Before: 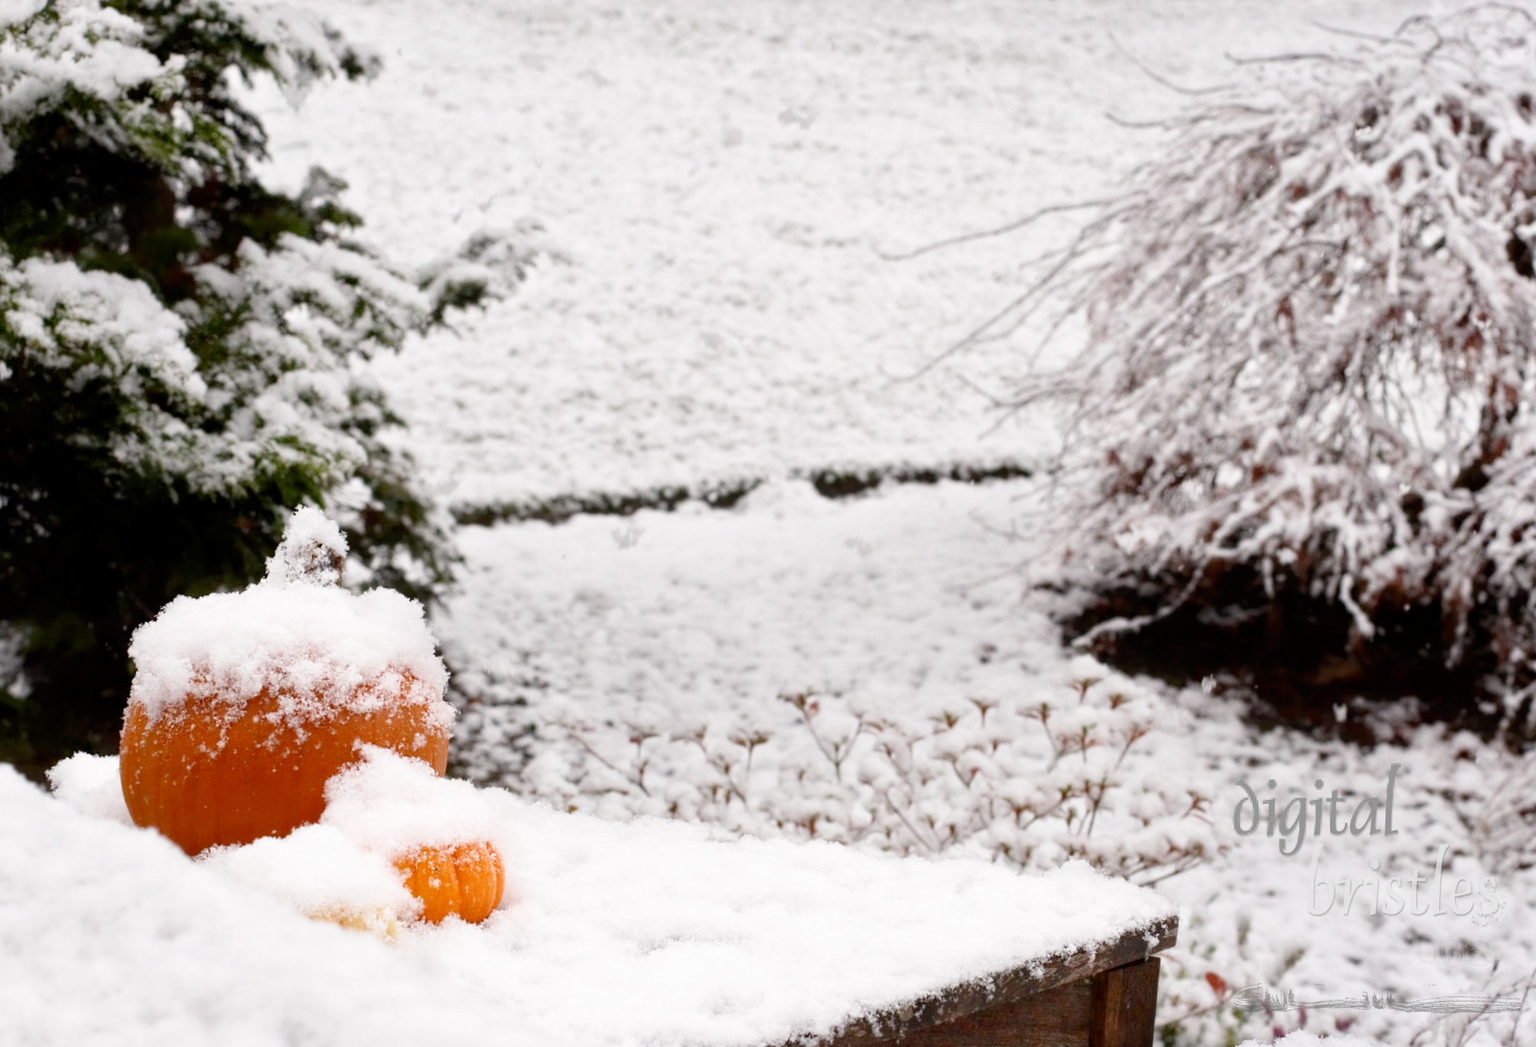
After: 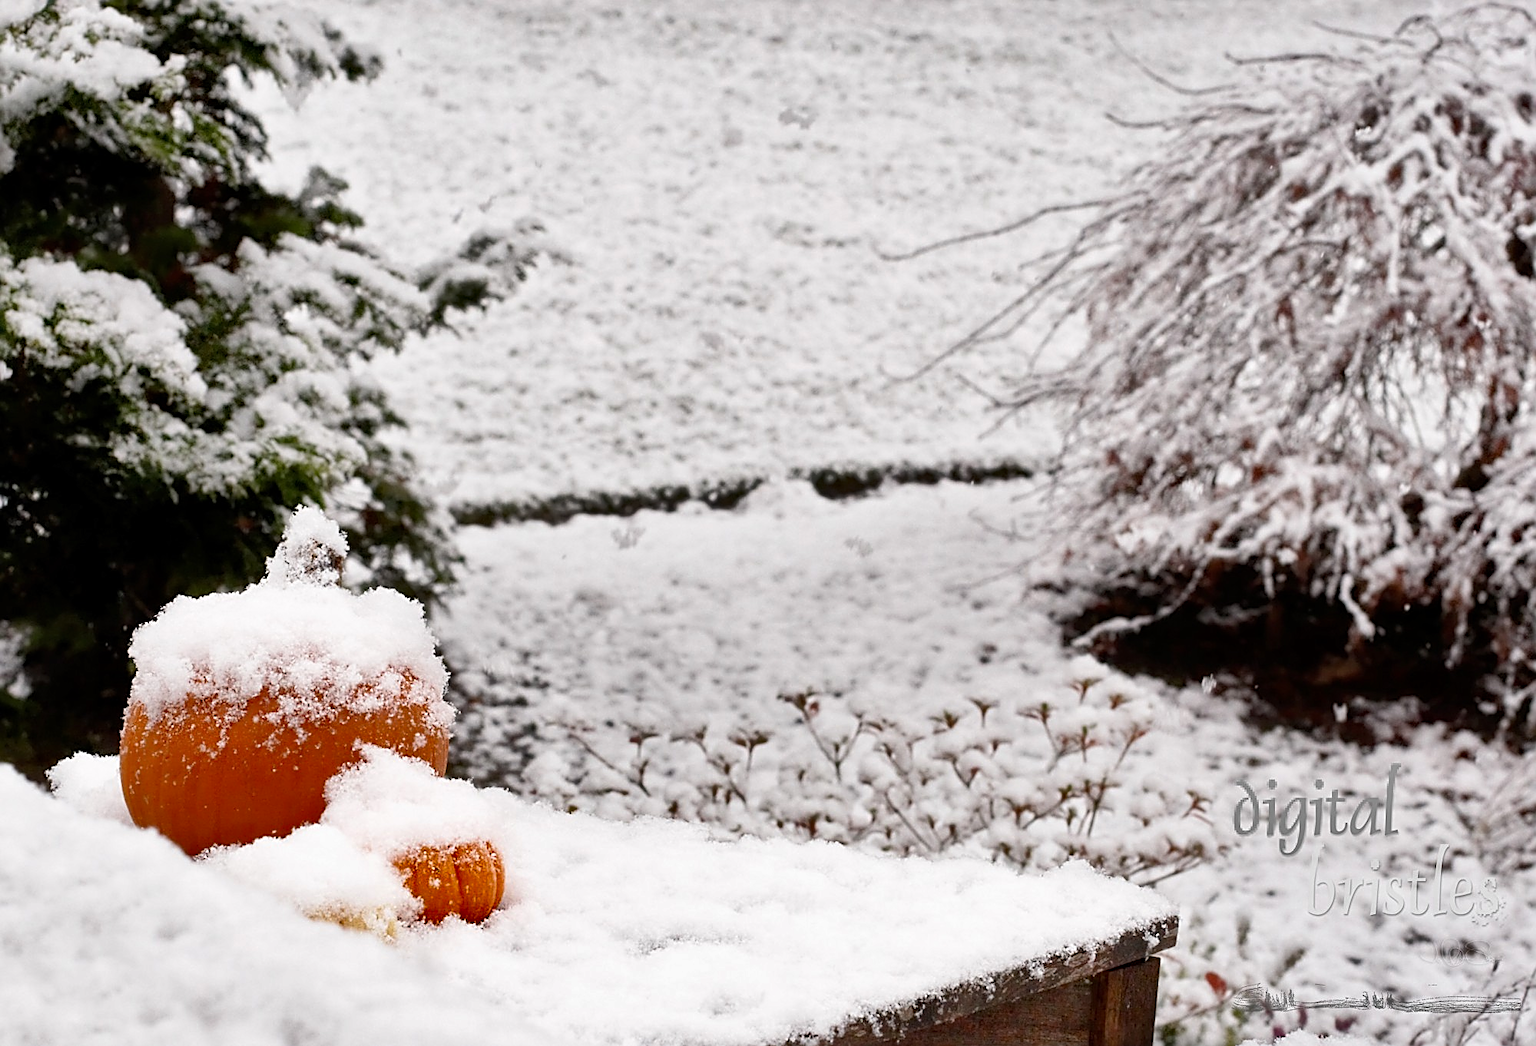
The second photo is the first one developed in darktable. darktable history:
sharpen: amount 0.885
shadows and highlights: low approximation 0.01, soften with gaussian
